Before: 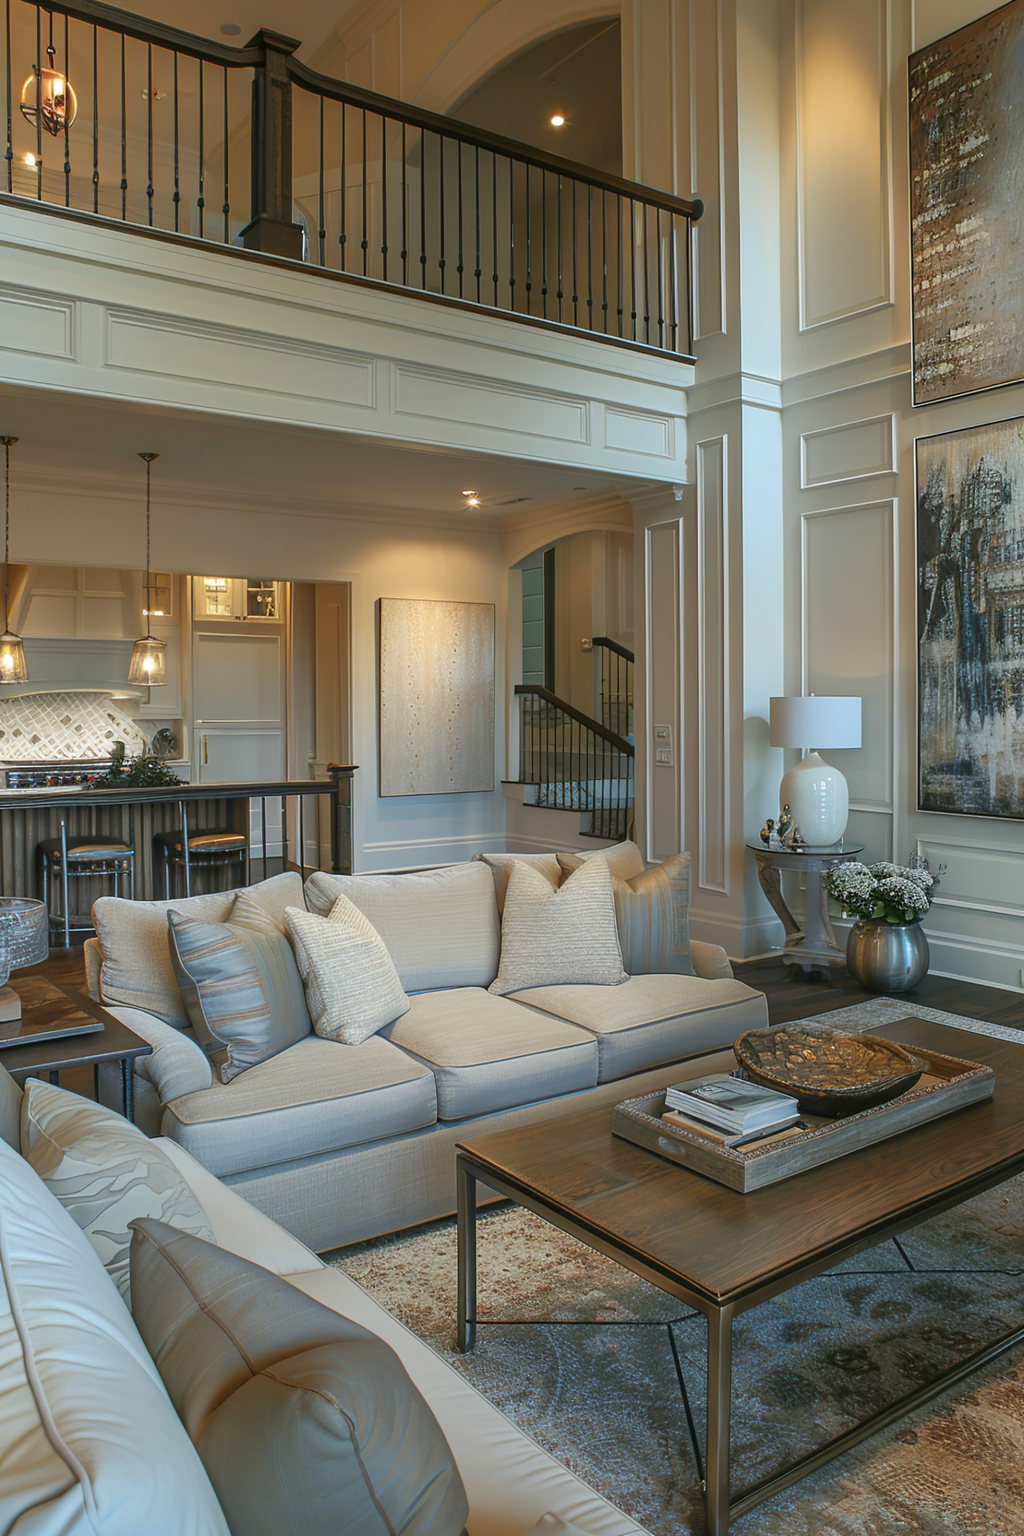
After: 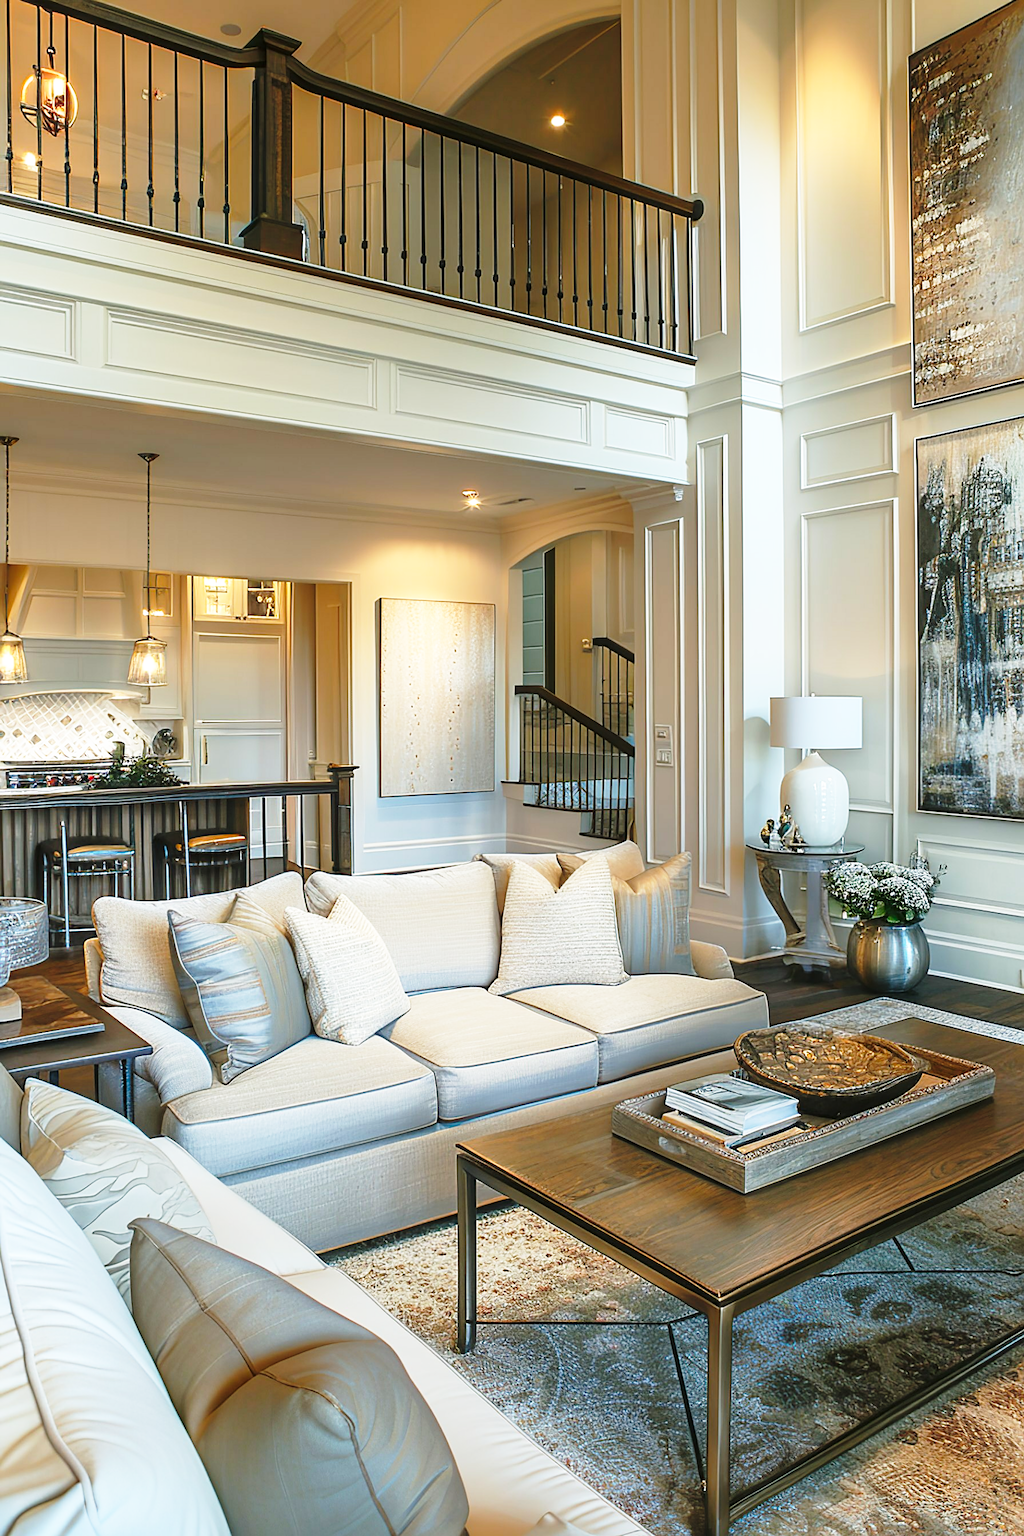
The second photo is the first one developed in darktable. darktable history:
sharpen: on, module defaults
base curve: curves: ch0 [(0, 0) (0.026, 0.03) (0.109, 0.232) (0.351, 0.748) (0.669, 0.968) (1, 1)], preserve colors none
